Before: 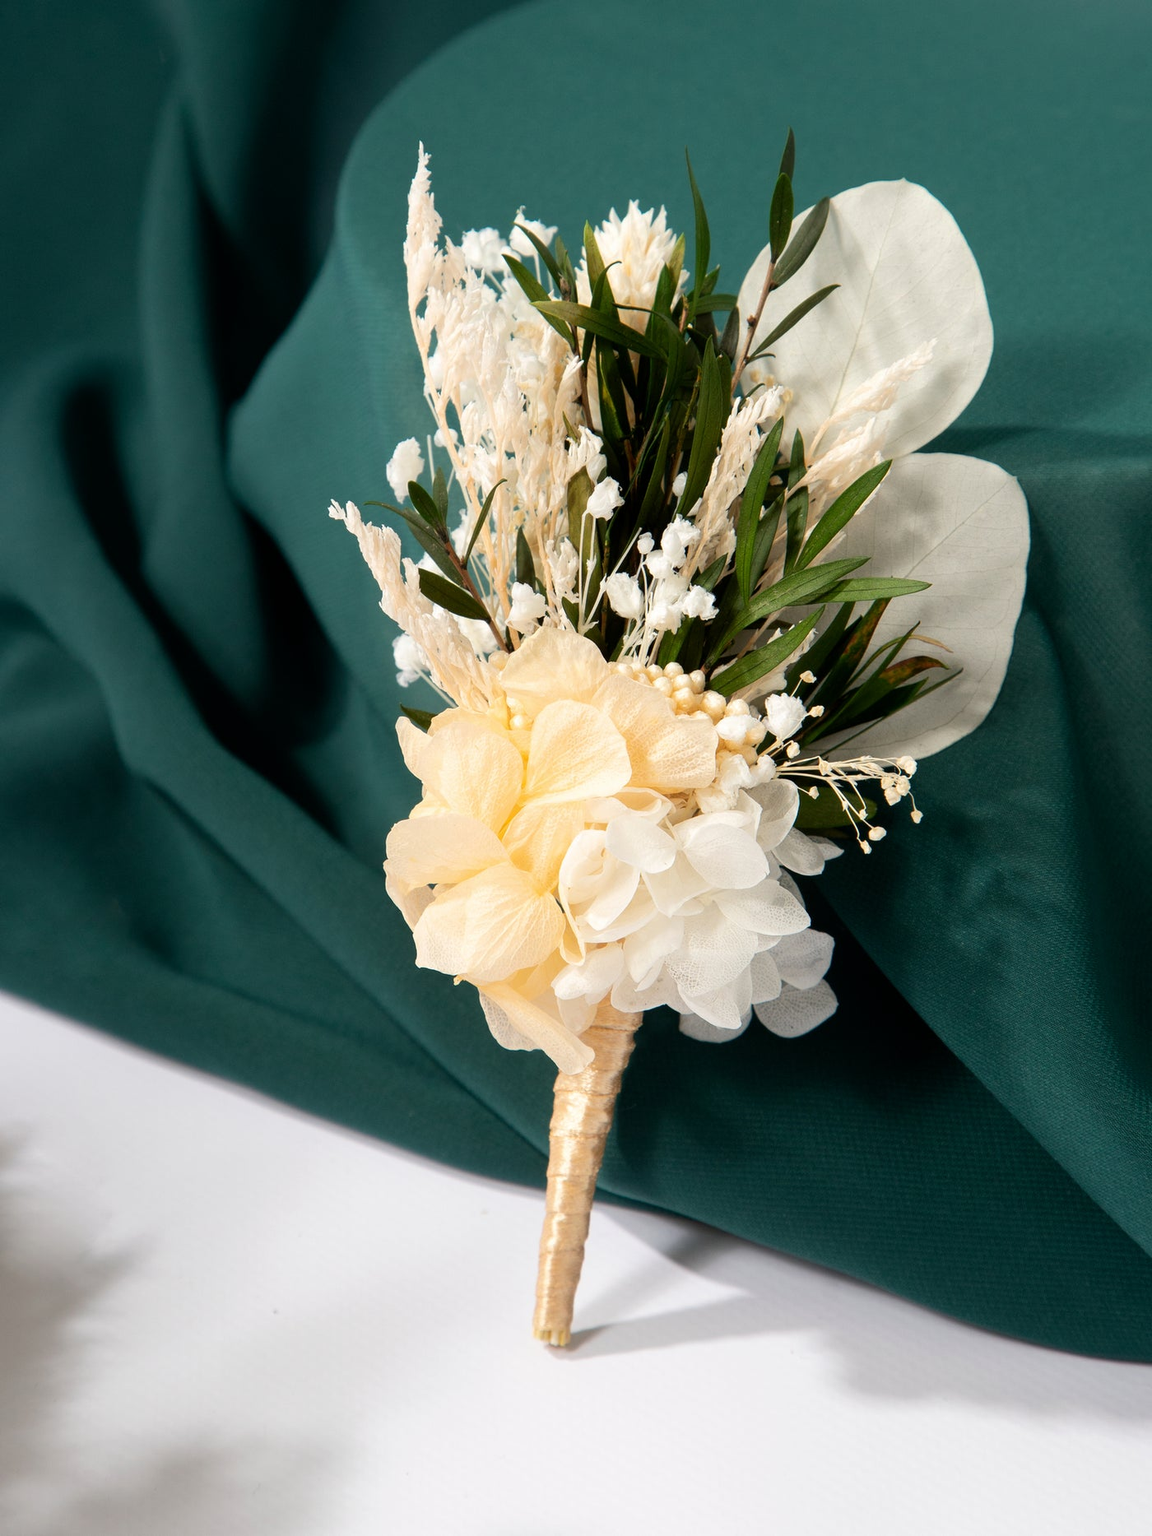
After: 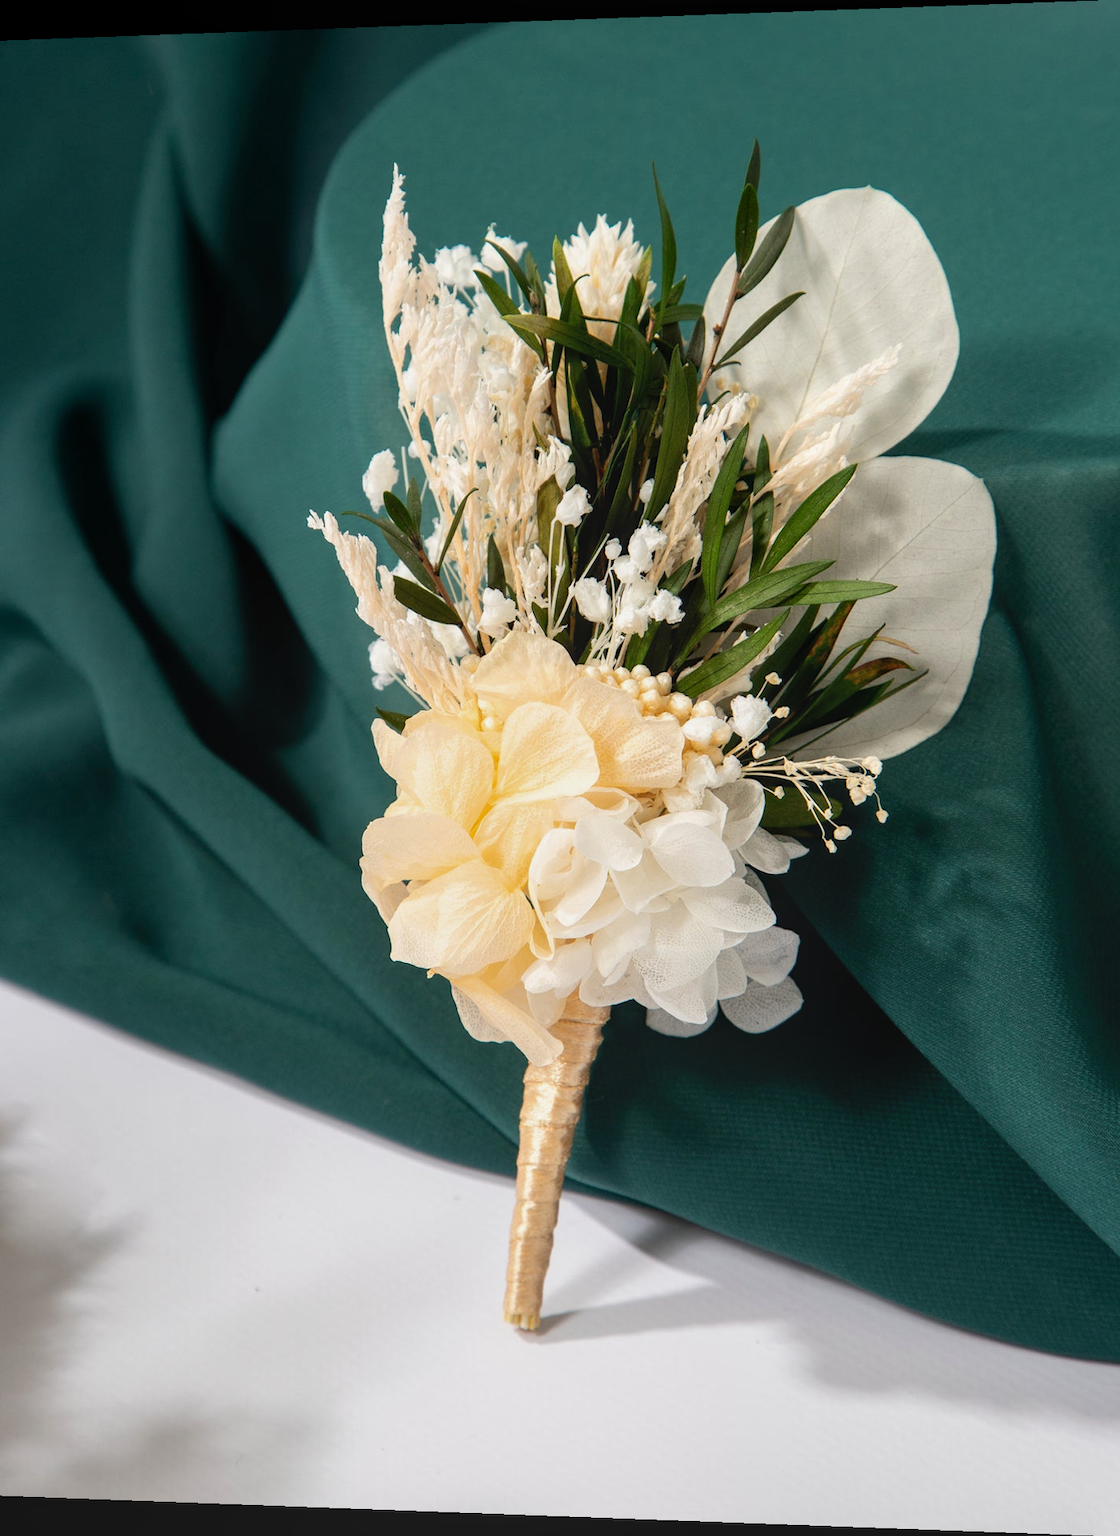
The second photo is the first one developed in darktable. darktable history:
rotate and perspective: lens shift (horizontal) -0.055, automatic cropping off
local contrast: detail 110%
